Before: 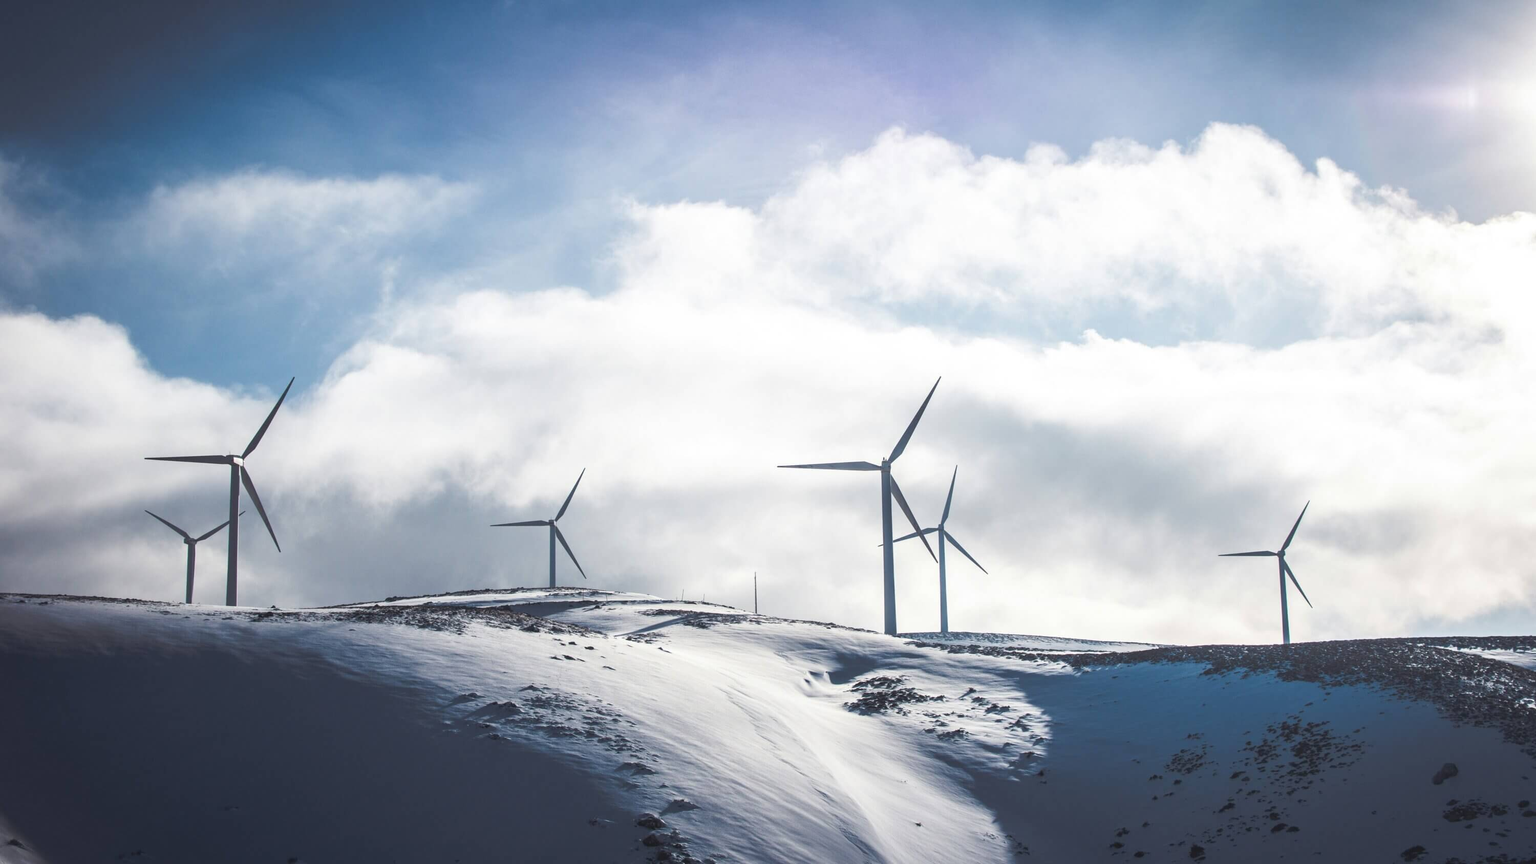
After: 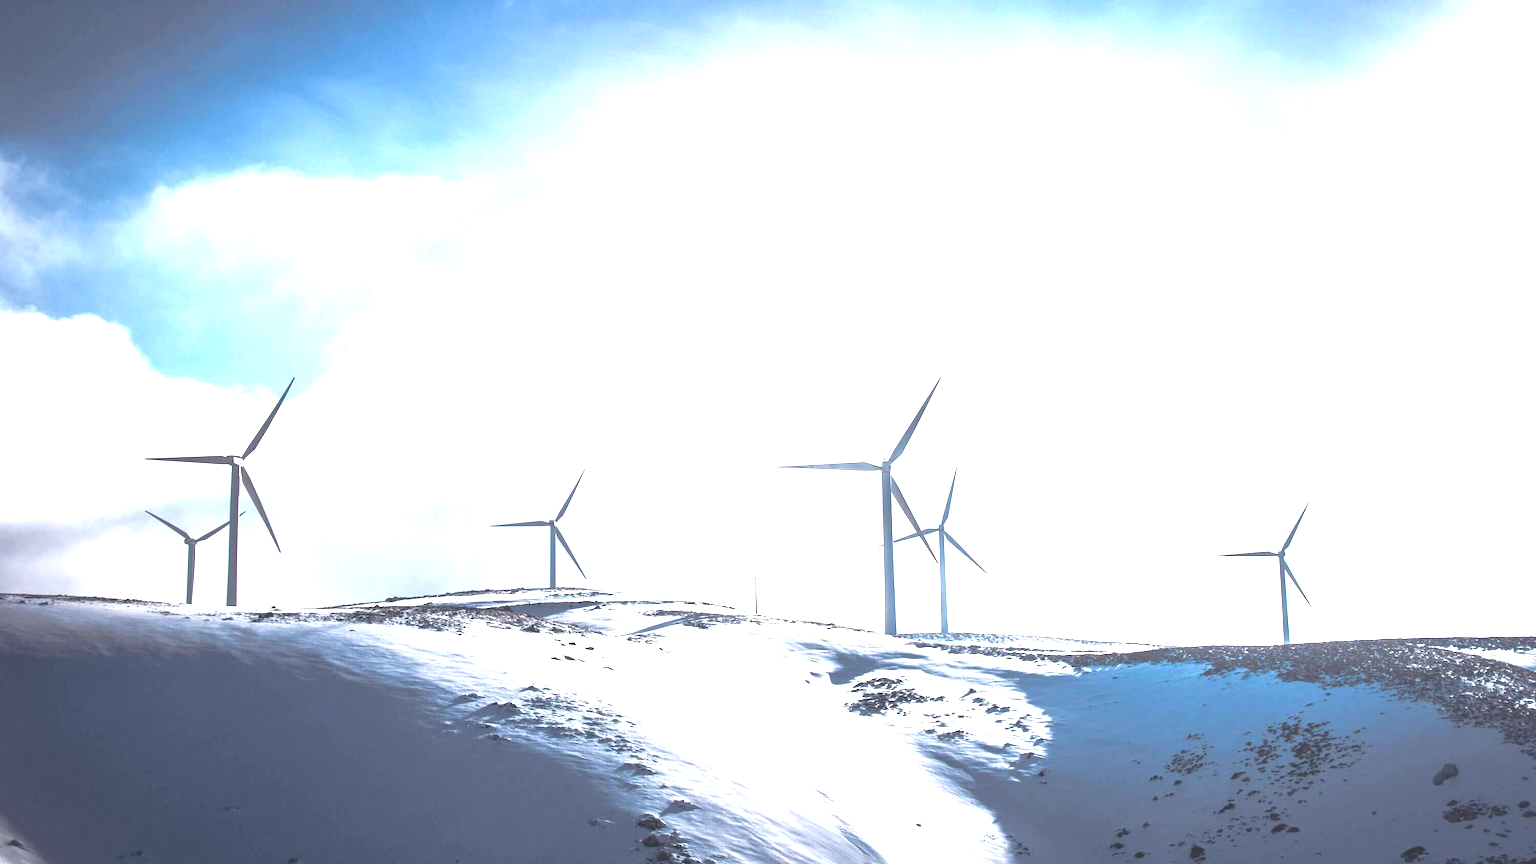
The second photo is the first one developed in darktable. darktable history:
shadows and highlights: shadows 25, highlights -25
exposure: black level correction 0.001, exposure 1.735 EV, compensate highlight preservation false
